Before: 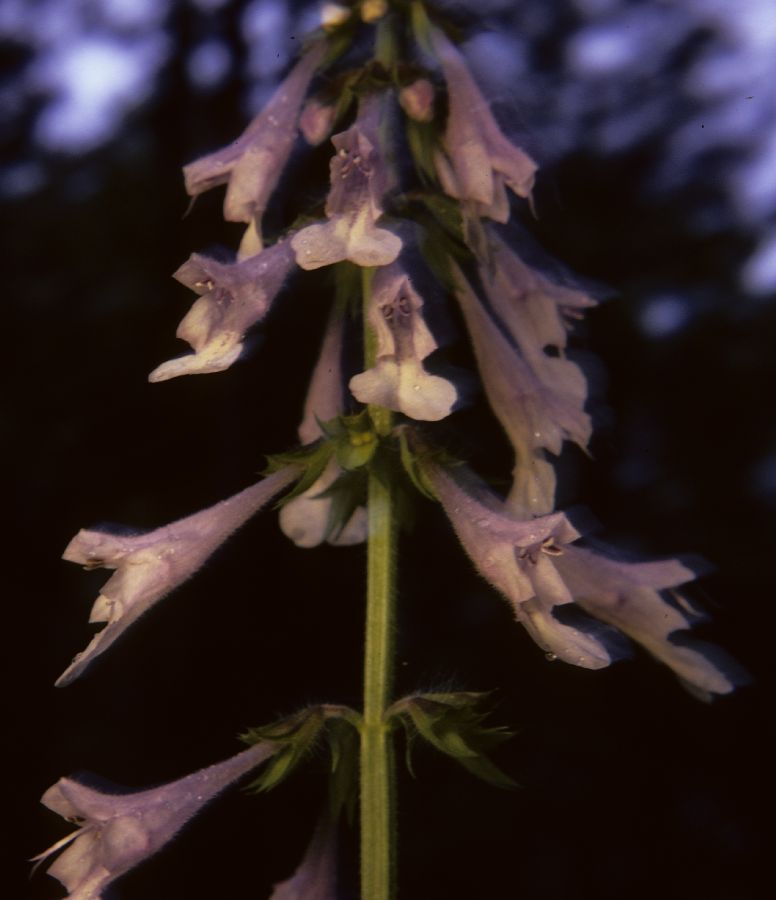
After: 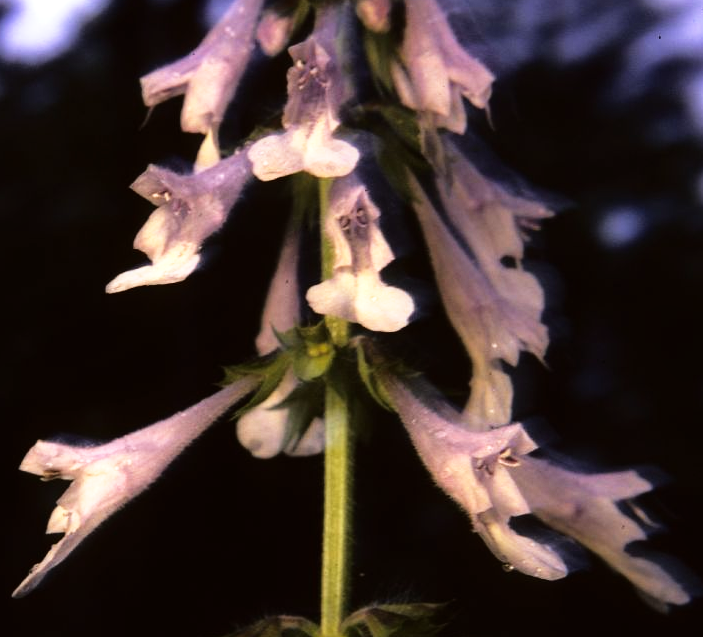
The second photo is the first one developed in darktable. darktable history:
crop: left 5.594%, top 9.986%, right 3.721%, bottom 19.149%
tone equalizer: -8 EV -1.11 EV, -7 EV -0.973 EV, -6 EV -0.852 EV, -5 EV -0.6 EV, -3 EV 0.566 EV, -2 EV 0.873 EV, -1 EV 1 EV, +0 EV 1.07 EV
base curve: curves: ch0 [(0, 0) (0.579, 0.807) (1, 1)], preserve colors none
